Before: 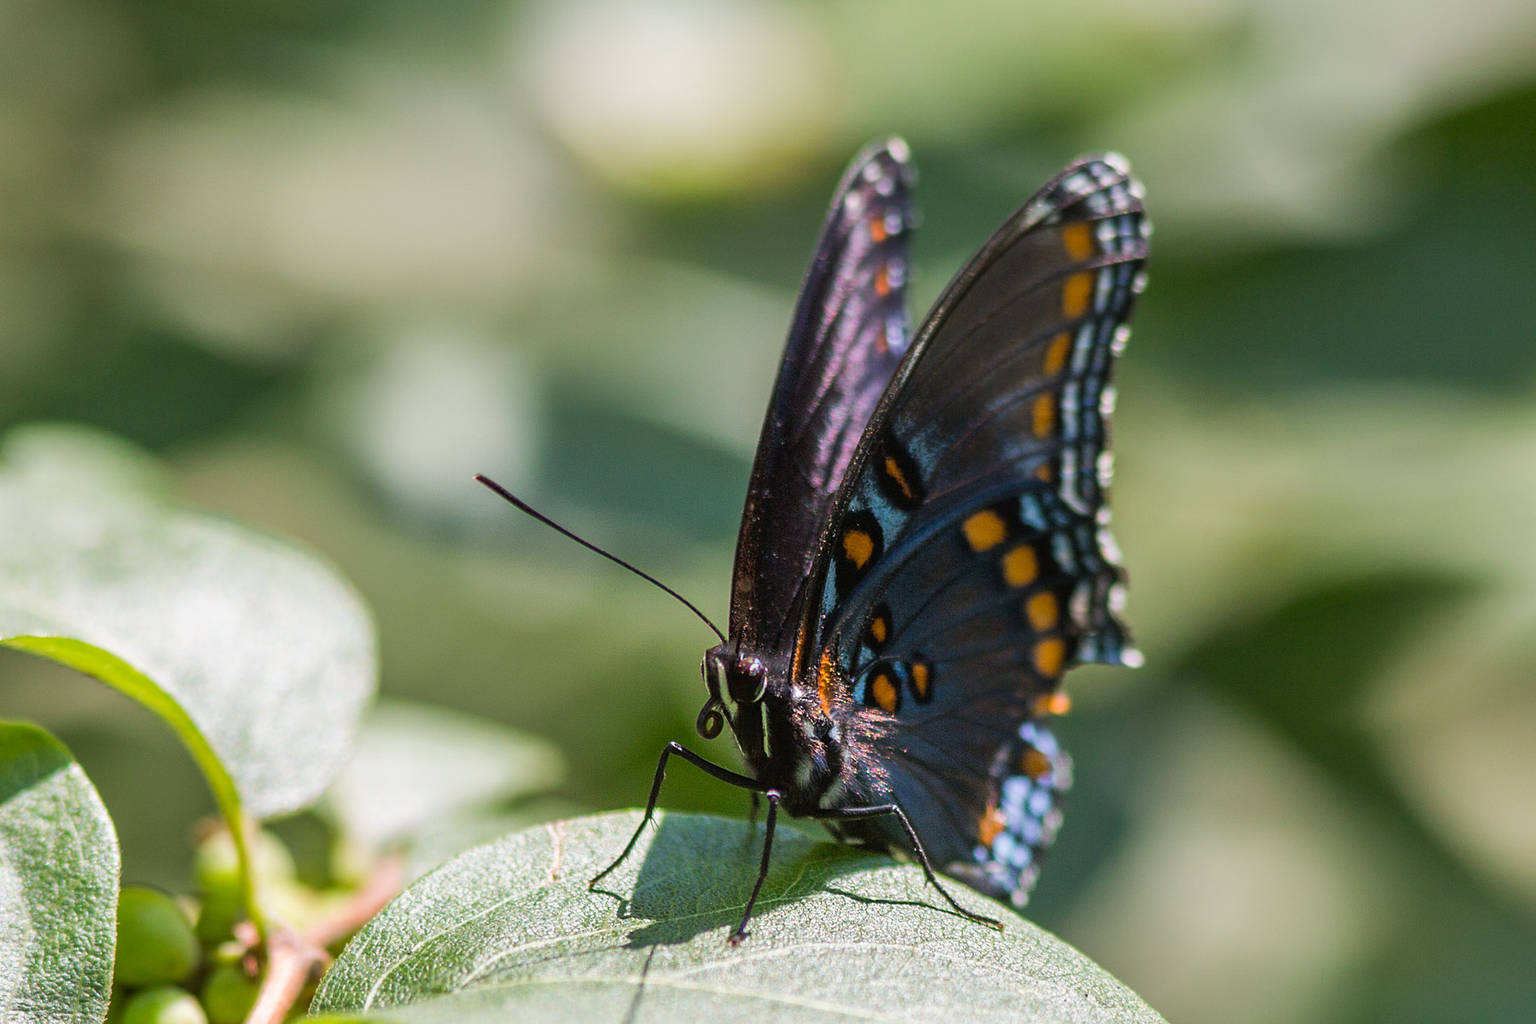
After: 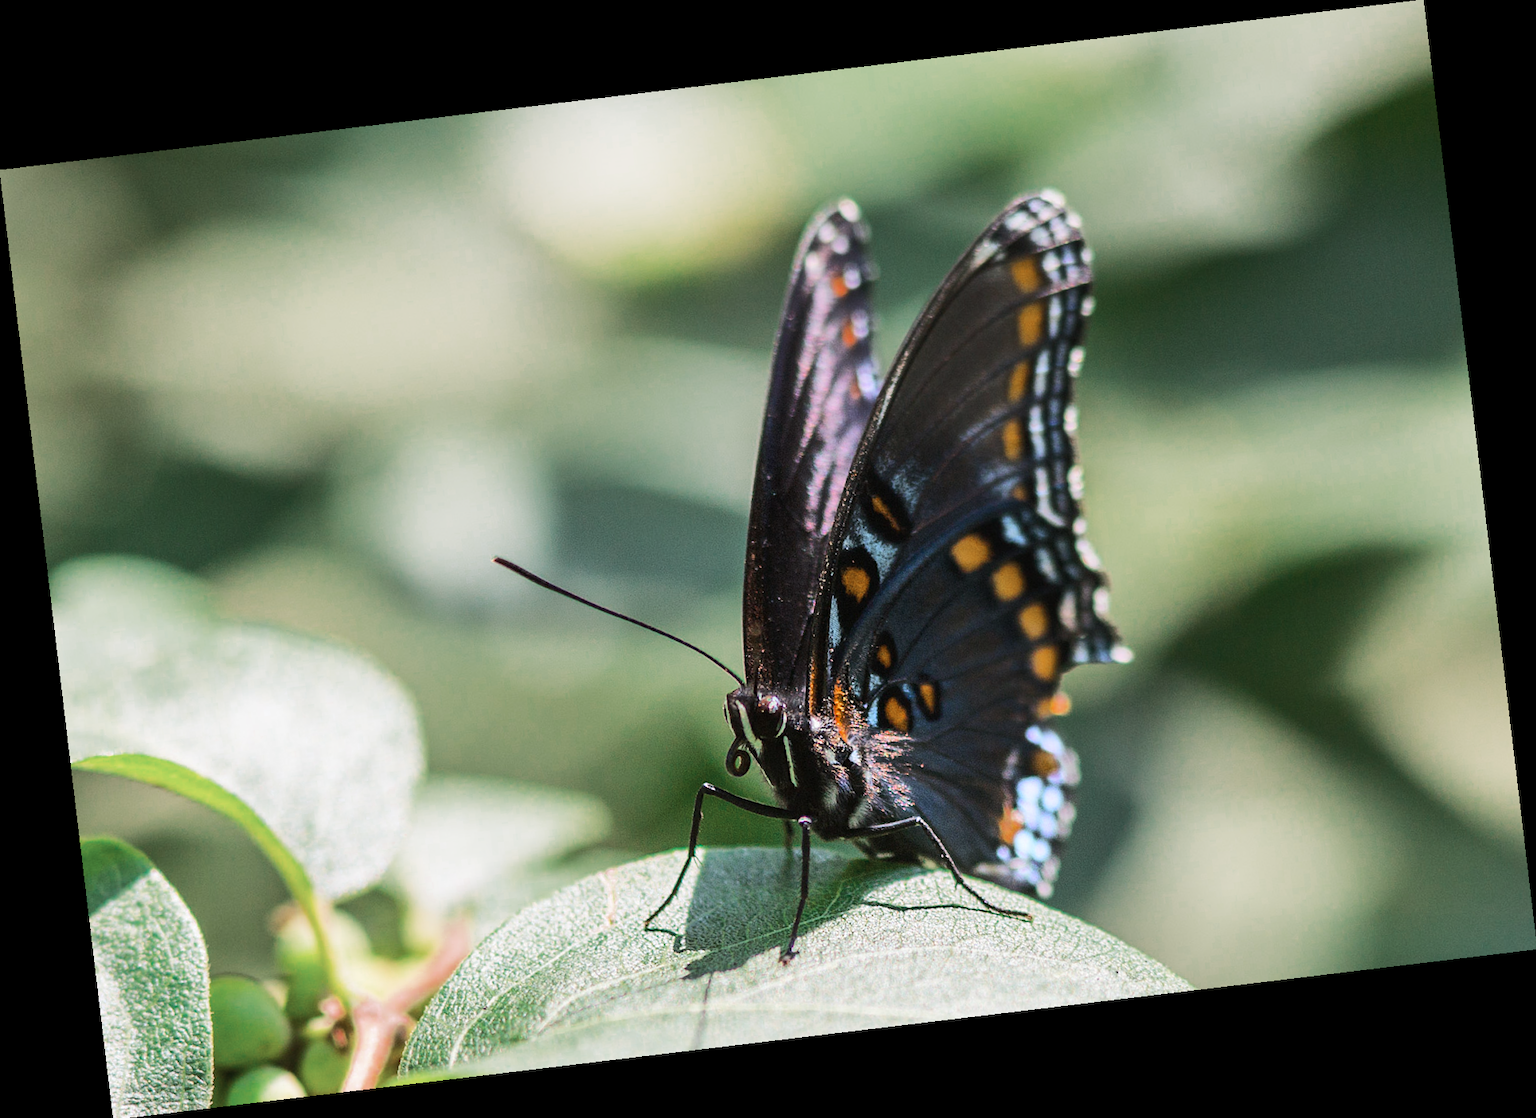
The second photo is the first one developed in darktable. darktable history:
color zones: curves: ch0 [(0, 0.5) (0.125, 0.4) (0.25, 0.5) (0.375, 0.4) (0.5, 0.4) (0.625, 0.6) (0.75, 0.6) (0.875, 0.5)]; ch1 [(0, 0.35) (0.125, 0.45) (0.25, 0.35) (0.375, 0.35) (0.5, 0.35) (0.625, 0.35) (0.75, 0.45) (0.875, 0.35)]; ch2 [(0, 0.6) (0.125, 0.5) (0.25, 0.5) (0.375, 0.6) (0.5, 0.6) (0.625, 0.5) (0.75, 0.5) (0.875, 0.5)]
rgb curve: curves: ch0 [(0, 0) (0.284, 0.292) (0.505, 0.644) (1, 1)], compensate middle gray true
rotate and perspective: rotation -6.83°, automatic cropping off
